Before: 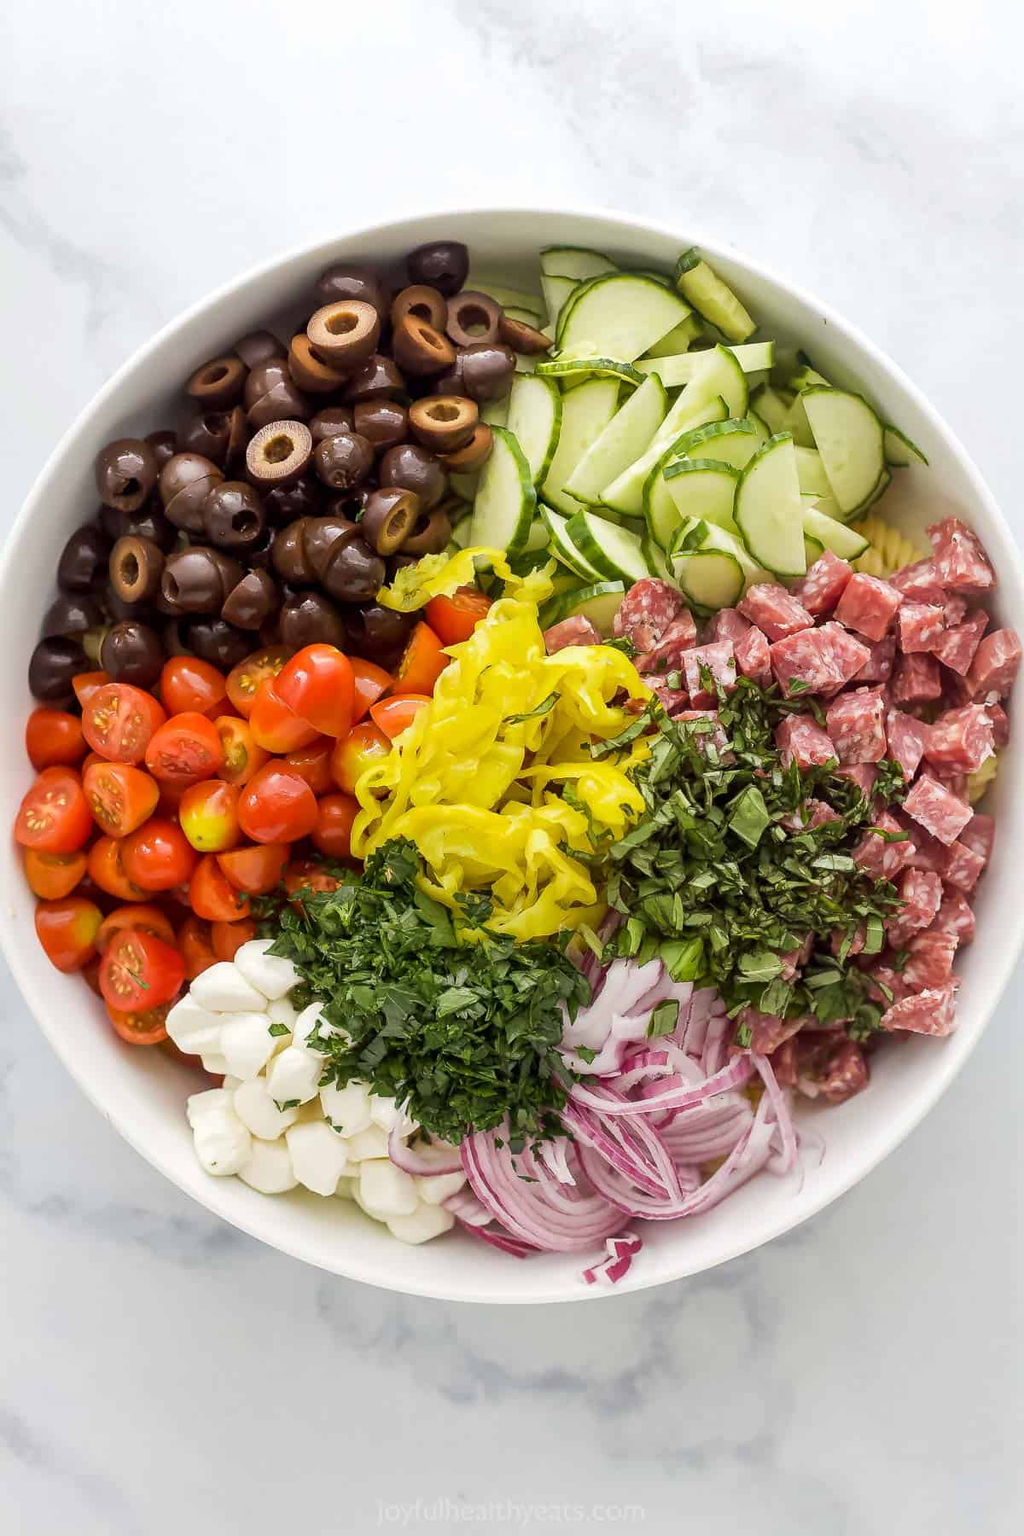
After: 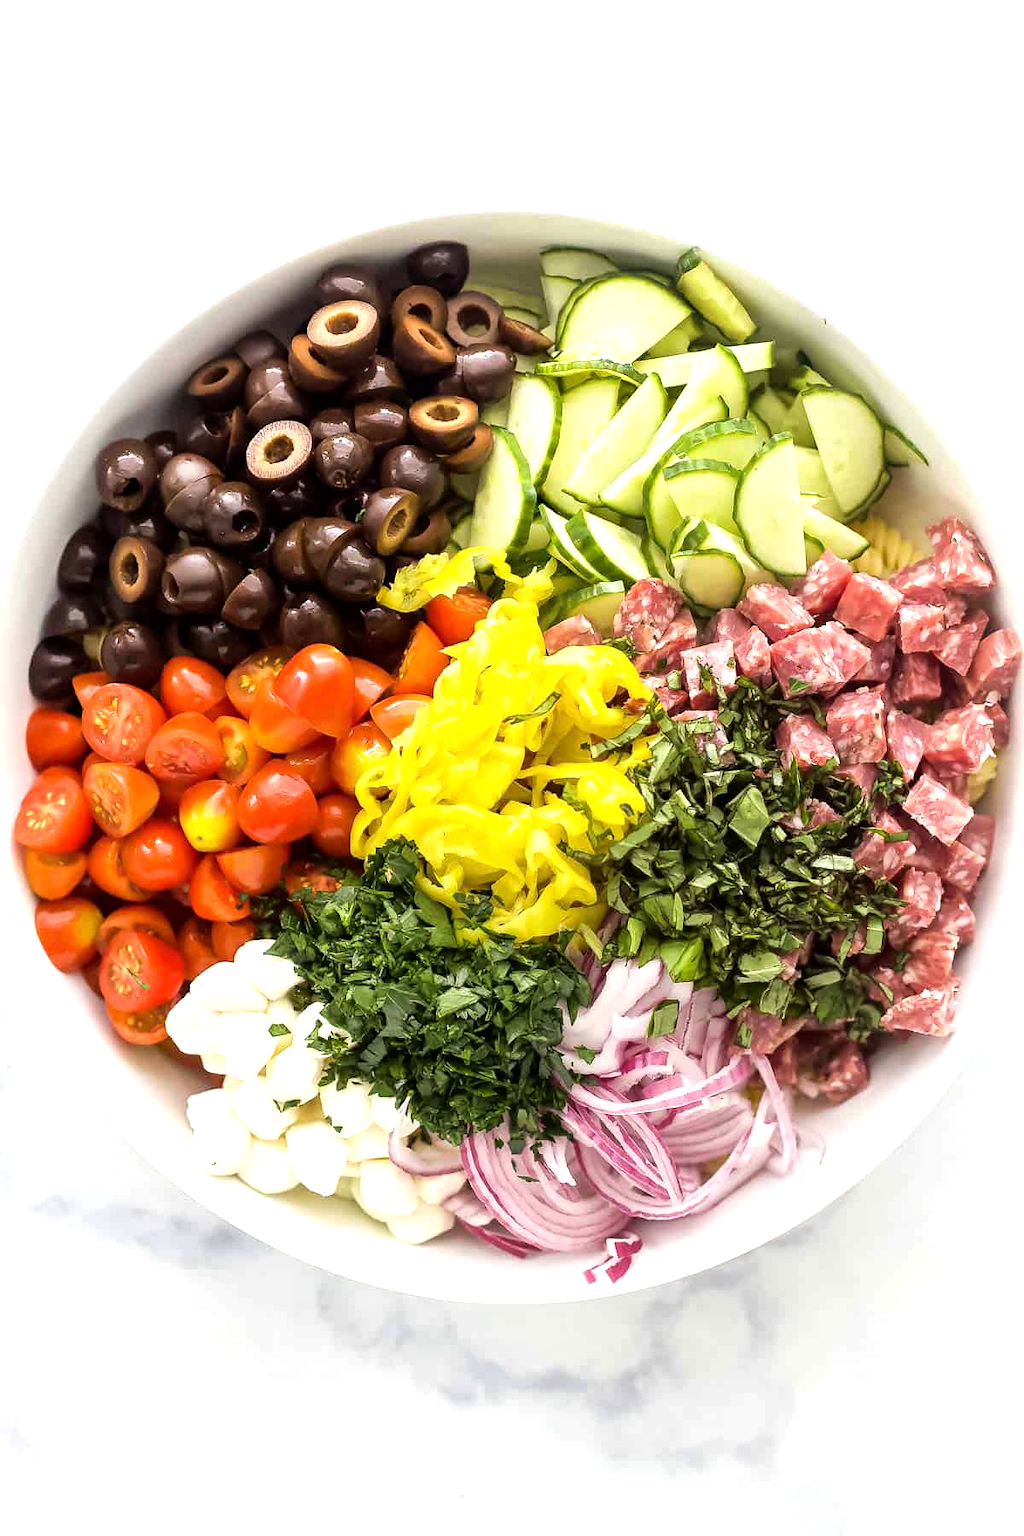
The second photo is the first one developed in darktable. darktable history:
tone equalizer: -8 EV -0.721 EV, -7 EV -0.707 EV, -6 EV -0.639 EV, -5 EV -0.424 EV, -3 EV 0.403 EV, -2 EV 0.6 EV, -1 EV 0.69 EV, +0 EV 0.762 EV, mask exposure compensation -0.492 EV
